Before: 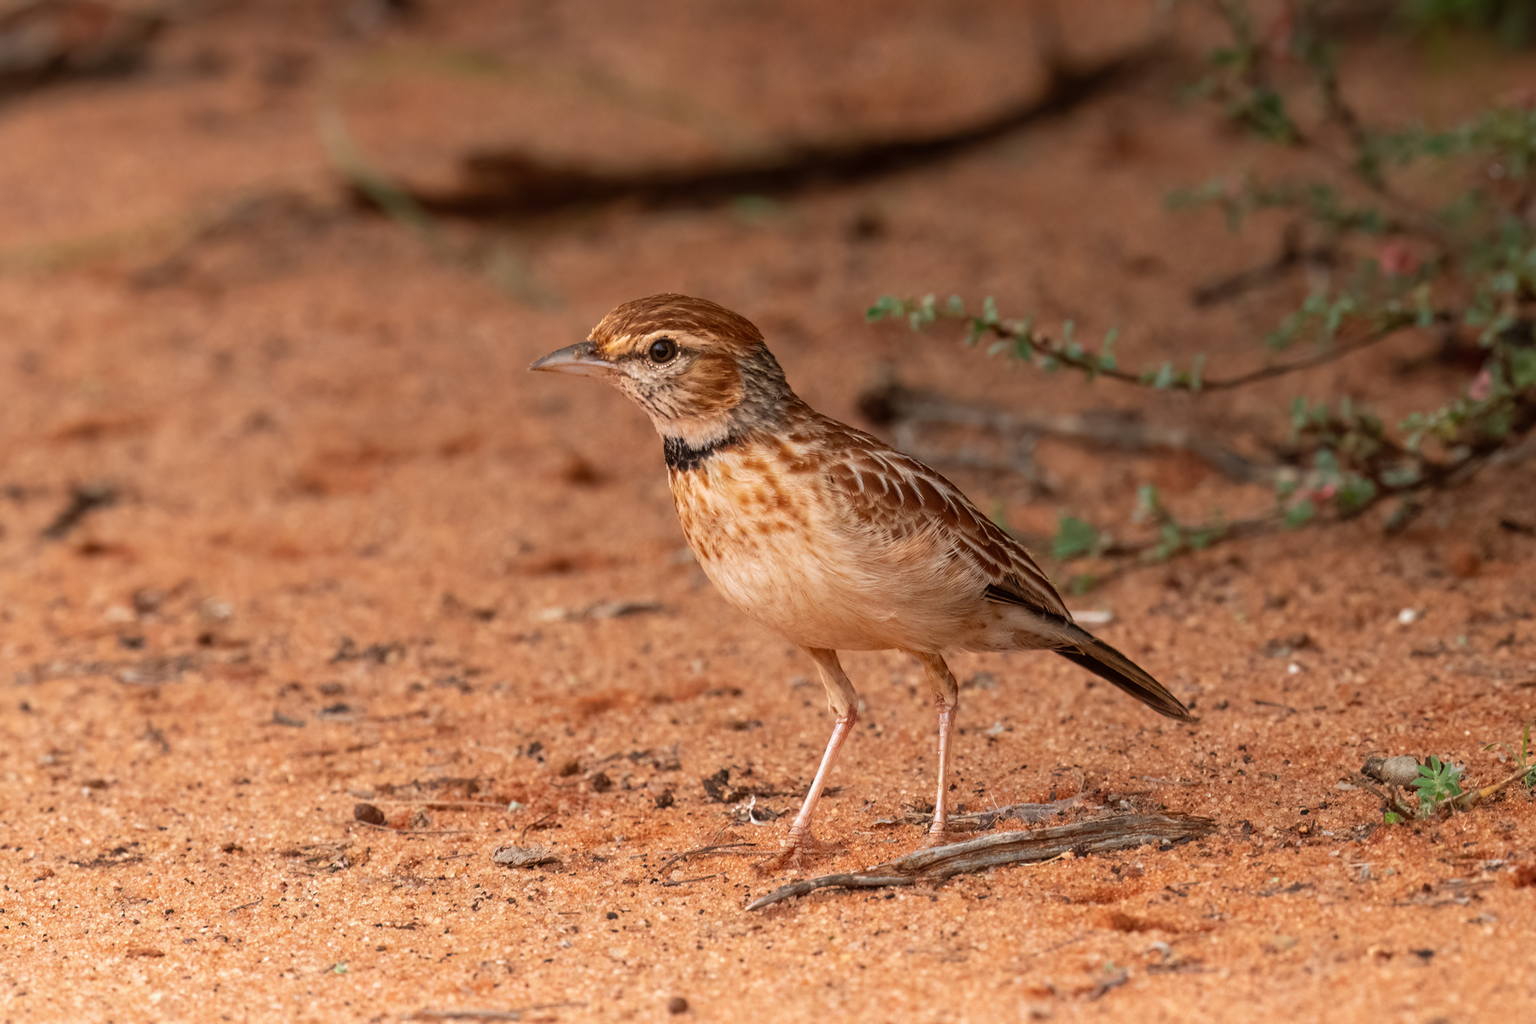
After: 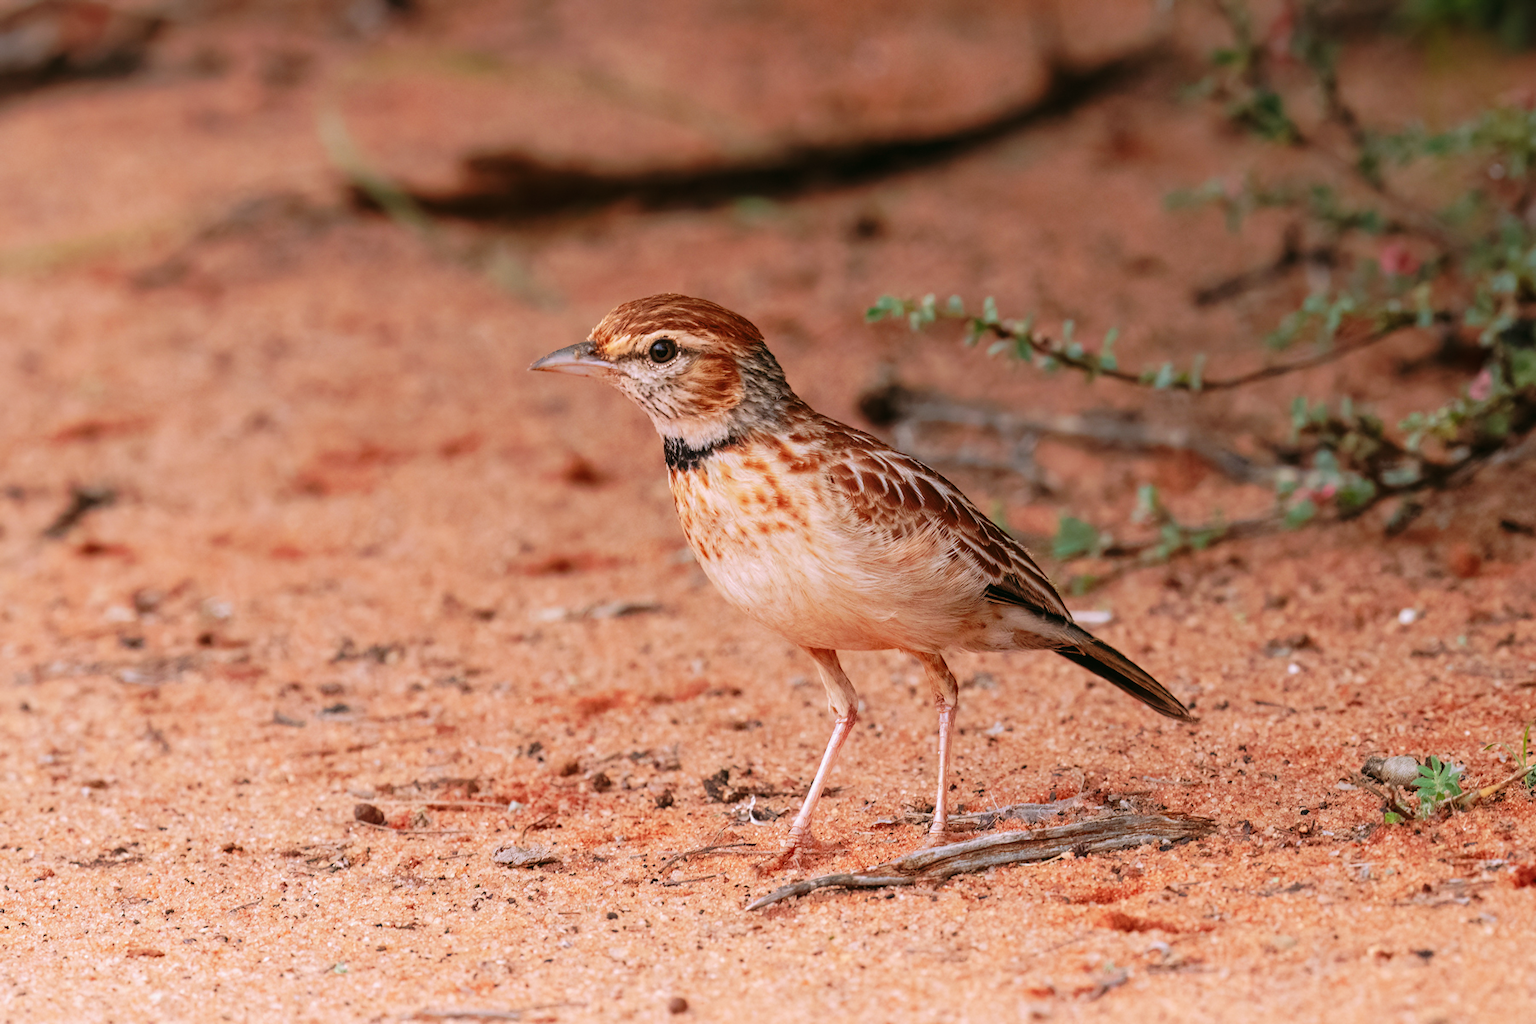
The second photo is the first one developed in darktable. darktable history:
tone curve: curves: ch0 [(0, 0) (0.003, 0.005) (0.011, 0.011) (0.025, 0.022) (0.044, 0.038) (0.069, 0.062) (0.1, 0.091) (0.136, 0.128) (0.177, 0.183) (0.224, 0.246) (0.277, 0.325) (0.335, 0.403) (0.399, 0.473) (0.468, 0.557) (0.543, 0.638) (0.623, 0.709) (0.709, 0.782) (0.801, 0.847) (0.898, 0.923) (1, 1)], preserve colors none
color look up table: target L [94.57, 89.81, 88.26, 87.89, 84.68, 69.96, 70.57, 64.02, 48.65, 44.18, 23.35, 4.529, 200.28, 79.32, 77.22, 72.05, 70.21, 63.92, 49.94, 56.68, 56.81, 47.79, 42.01, 42.74, 35.06, 31.75, 32.52, 95.83, 79.42, 60.32, 70.51, 57.3, 55.83, 53.13, 41.46, 36.95, 36, 38.31, 37.34, 32.34, 18.8, 11.84, 87.21, 65.09, 65.68, 53.45, 39.57, 36.38, 15.34], target a [-2.833, -26.57, -18.29, -39.23, -55.39, -40.8, -16.51, -64.61, -45.82, -31.99, -23.17, -7.634, 0, 24.33, 12.35, 29.98, 6.681, 36.73, 74.26, 0.153, 26.5, 77.07, 45.9, 64.37, 36.58, 49.56, 49.88, 3.245, 25.48, 65.88, 54.98, 79.28, -0.384, 7.795, 11.7, 57.98, 39.26, 27.87, 57.18, -0.031, 21.46, 25.72, -17.65, -33.46, -2.187, -16.42, -3.081, -18.51, 2.251], target b [2.928, 51.09, 89.8, -10.19, 8.016, 19.22, -10.25, 59.87, 31.83, 41.82, 25.68, 5.3, 0, 14.77, -11.82, 59.87, 46.43, -7.315, 33.38, 16.5, 34.9, 55.58, 13.78, 51, 40.25, 12.36, 38.67, -4.727, -27.56, -25.07, -43.34, -47.2, -67.74, -16.42, -60.65, -13.77, -27.07, -84.78, -66.95, -6.071, -50.73, -0.661, -15.53, -33.09, -33.9, -50, -29.45, -16.12, -22.82], num patches 49
